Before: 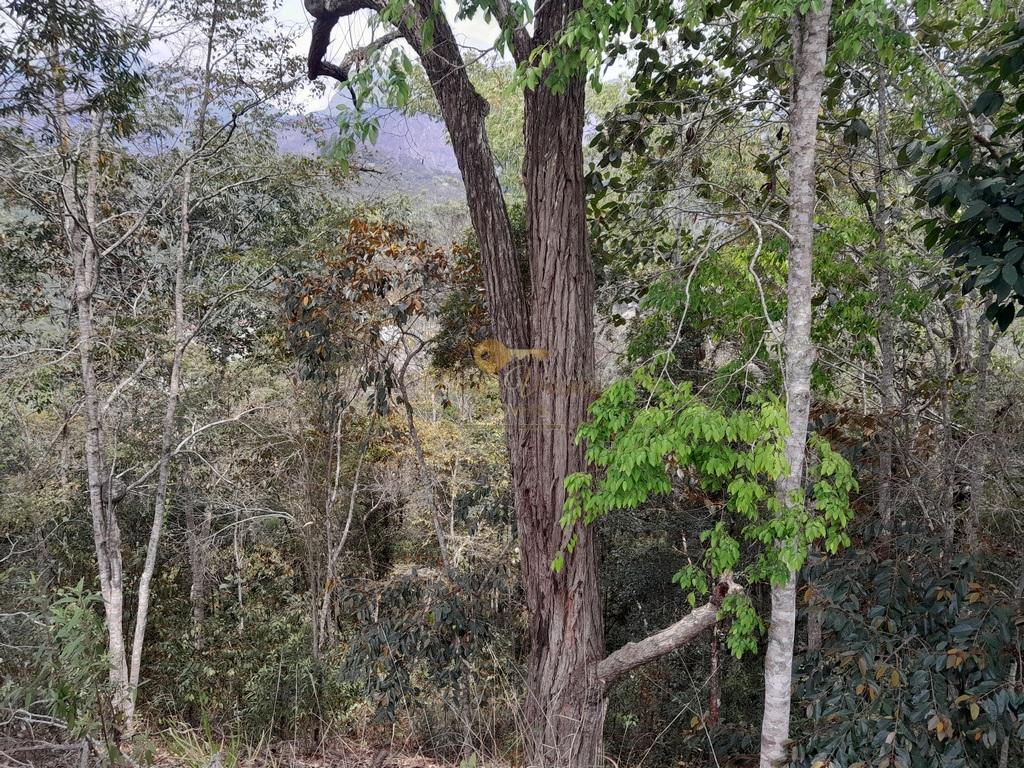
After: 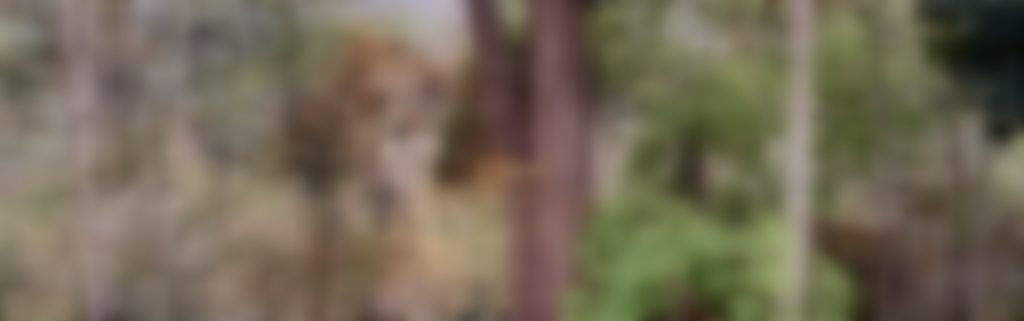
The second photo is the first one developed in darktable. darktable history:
tone curve: curves: ch0 [(0, 0) (0.049, 0.01) (0.154, 0.081) (0.491, 0.519) (0.748, 0.765) (1, 0.919)]; ch1 [(0, 0) (0.172, 0.123) (0.317, 0.272) (0.401, 0.422) (0.489, 0.496) (0.531, 0.557) (0.615, 0.612) (0.741, 0.783) (1, 1)]; ch2 [(0, 0) (0.411, 0.424) (0.483, 0.478) (0.544, 0.56) (0.686, 0.638) (1, 1)], color space Lab, independent channels, preserve colors none
lowpass: on, module defaults
crop and rotate: top 23.84%, bottom 34.294%
